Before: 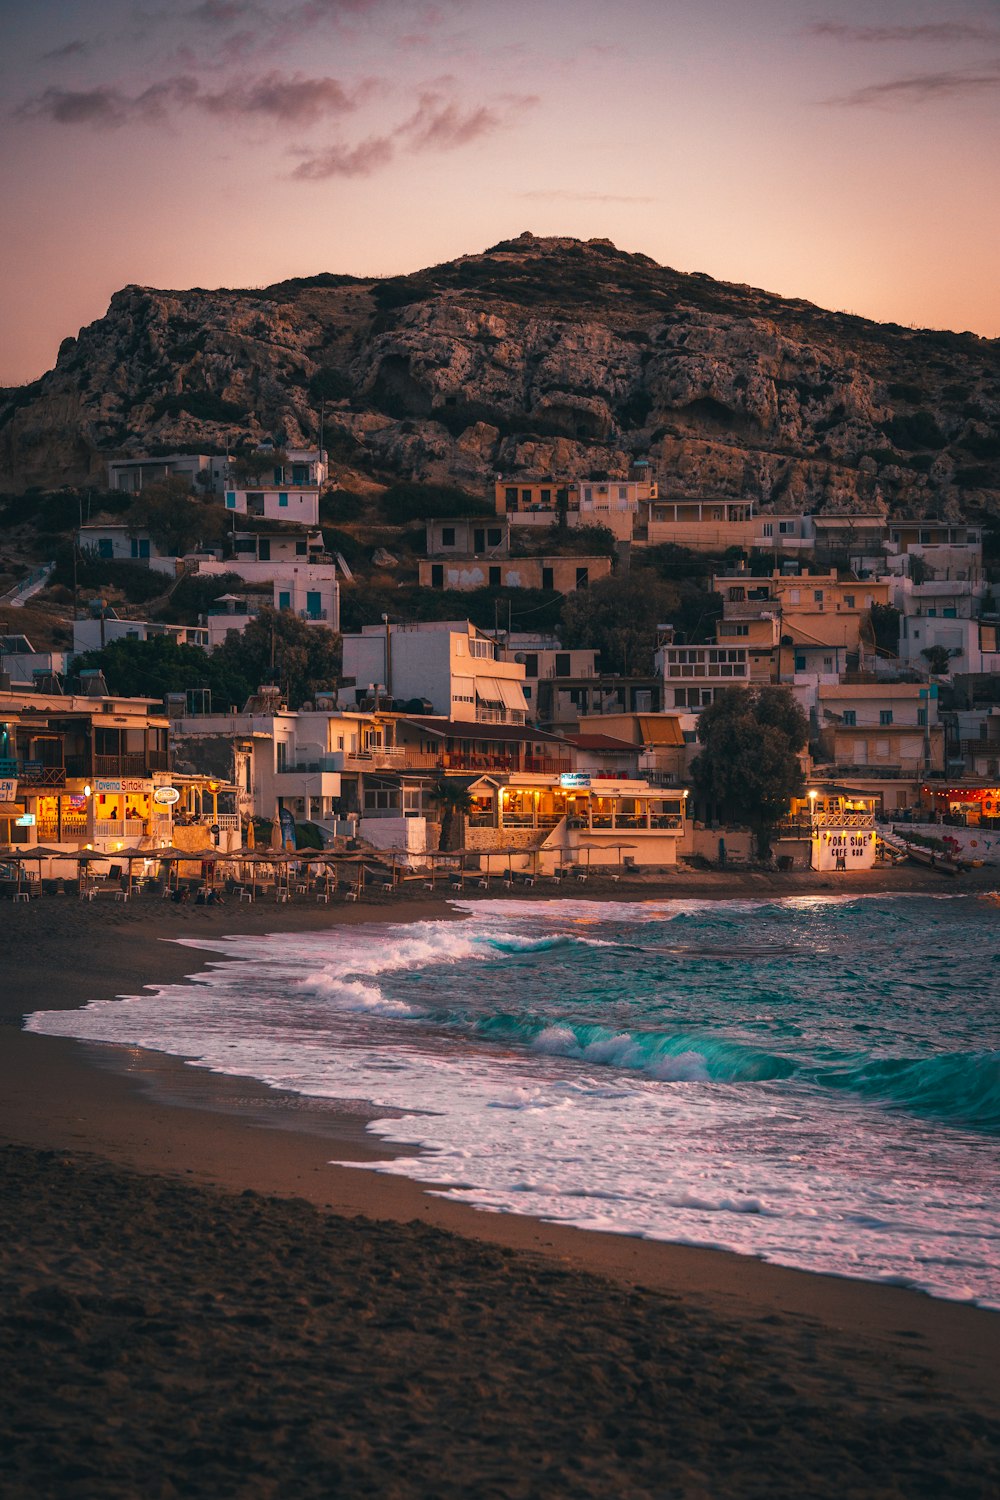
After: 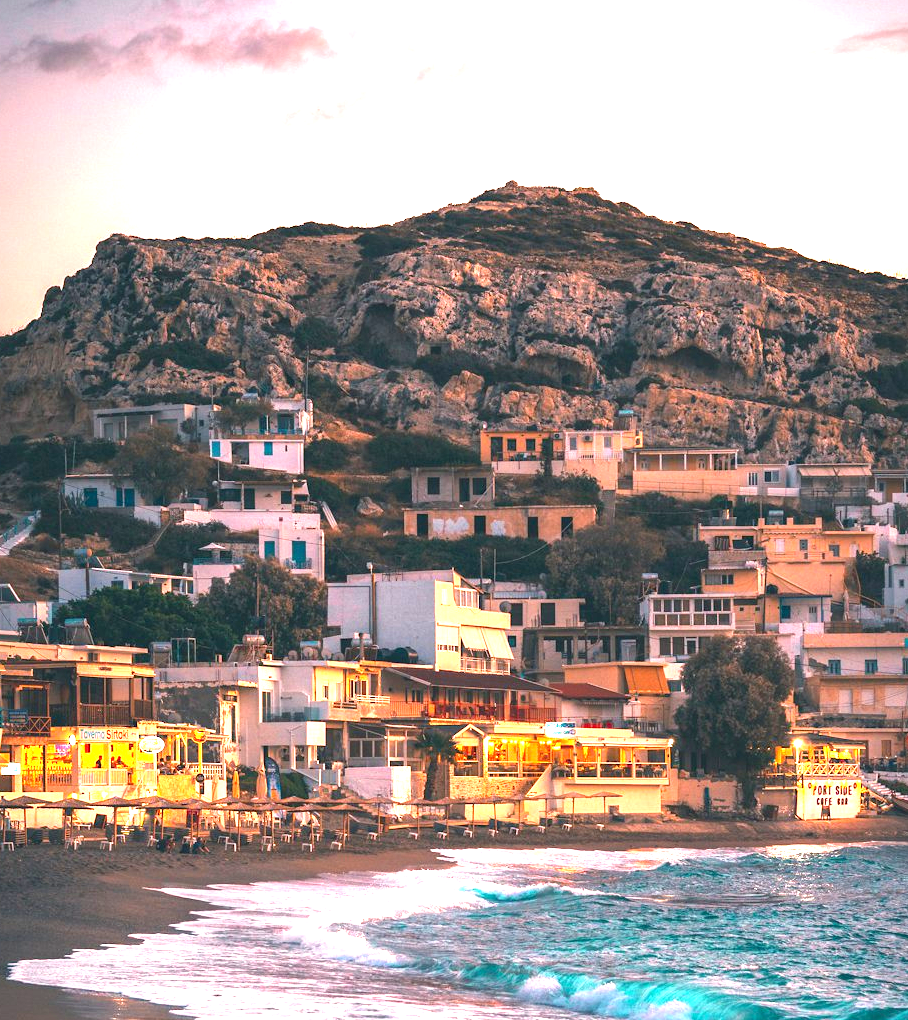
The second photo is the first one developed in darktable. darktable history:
exposure: exposure 2.045 EV, compensate highlight preservation false
crop: left 1.52%, top 3.439%, right 7.624%, bottom 28.501%
